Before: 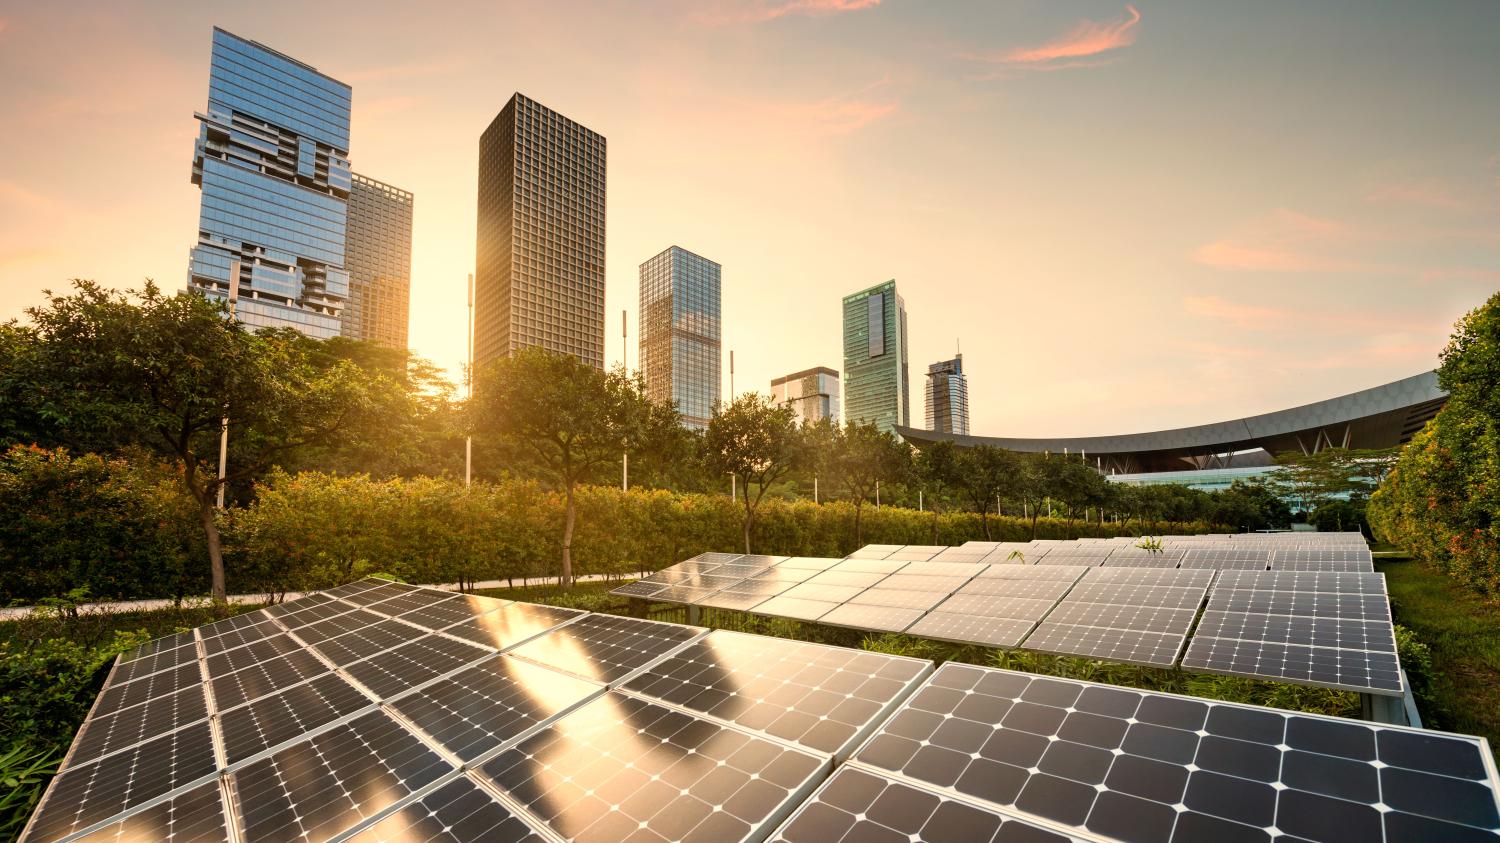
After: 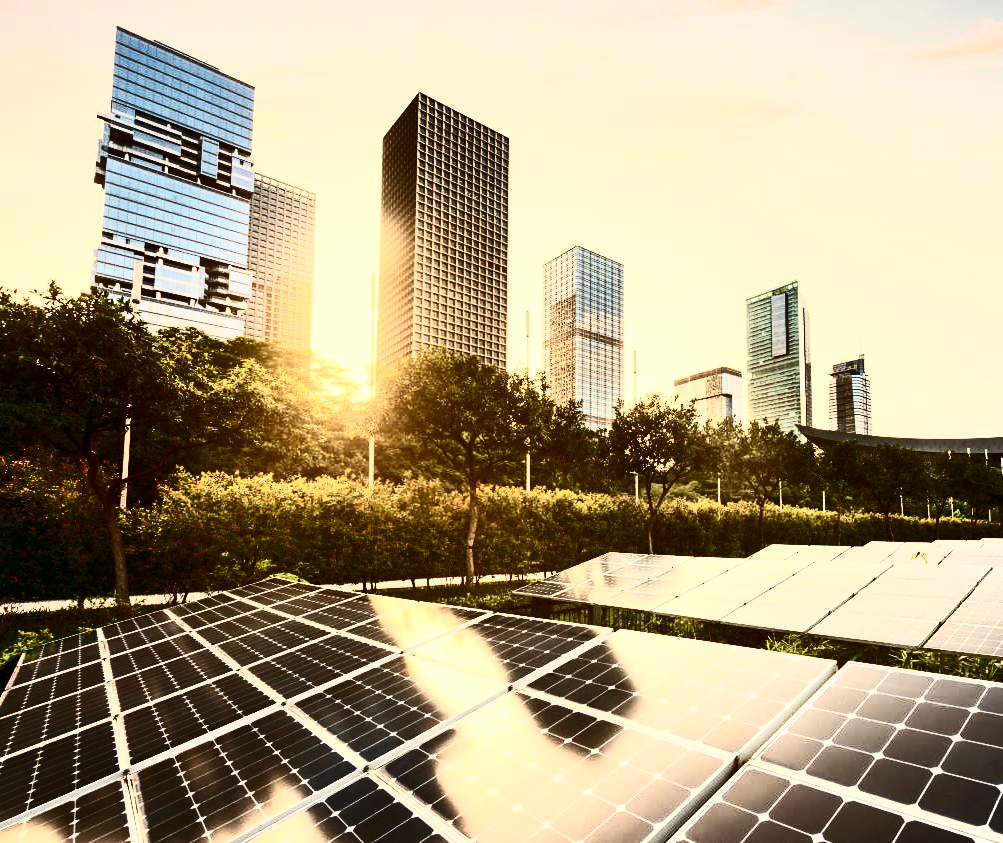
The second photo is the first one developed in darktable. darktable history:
contrast brightness saturation: contrast 0.934, brightness 0.201
crop and rotate: left 6.502%, right 26.618%
